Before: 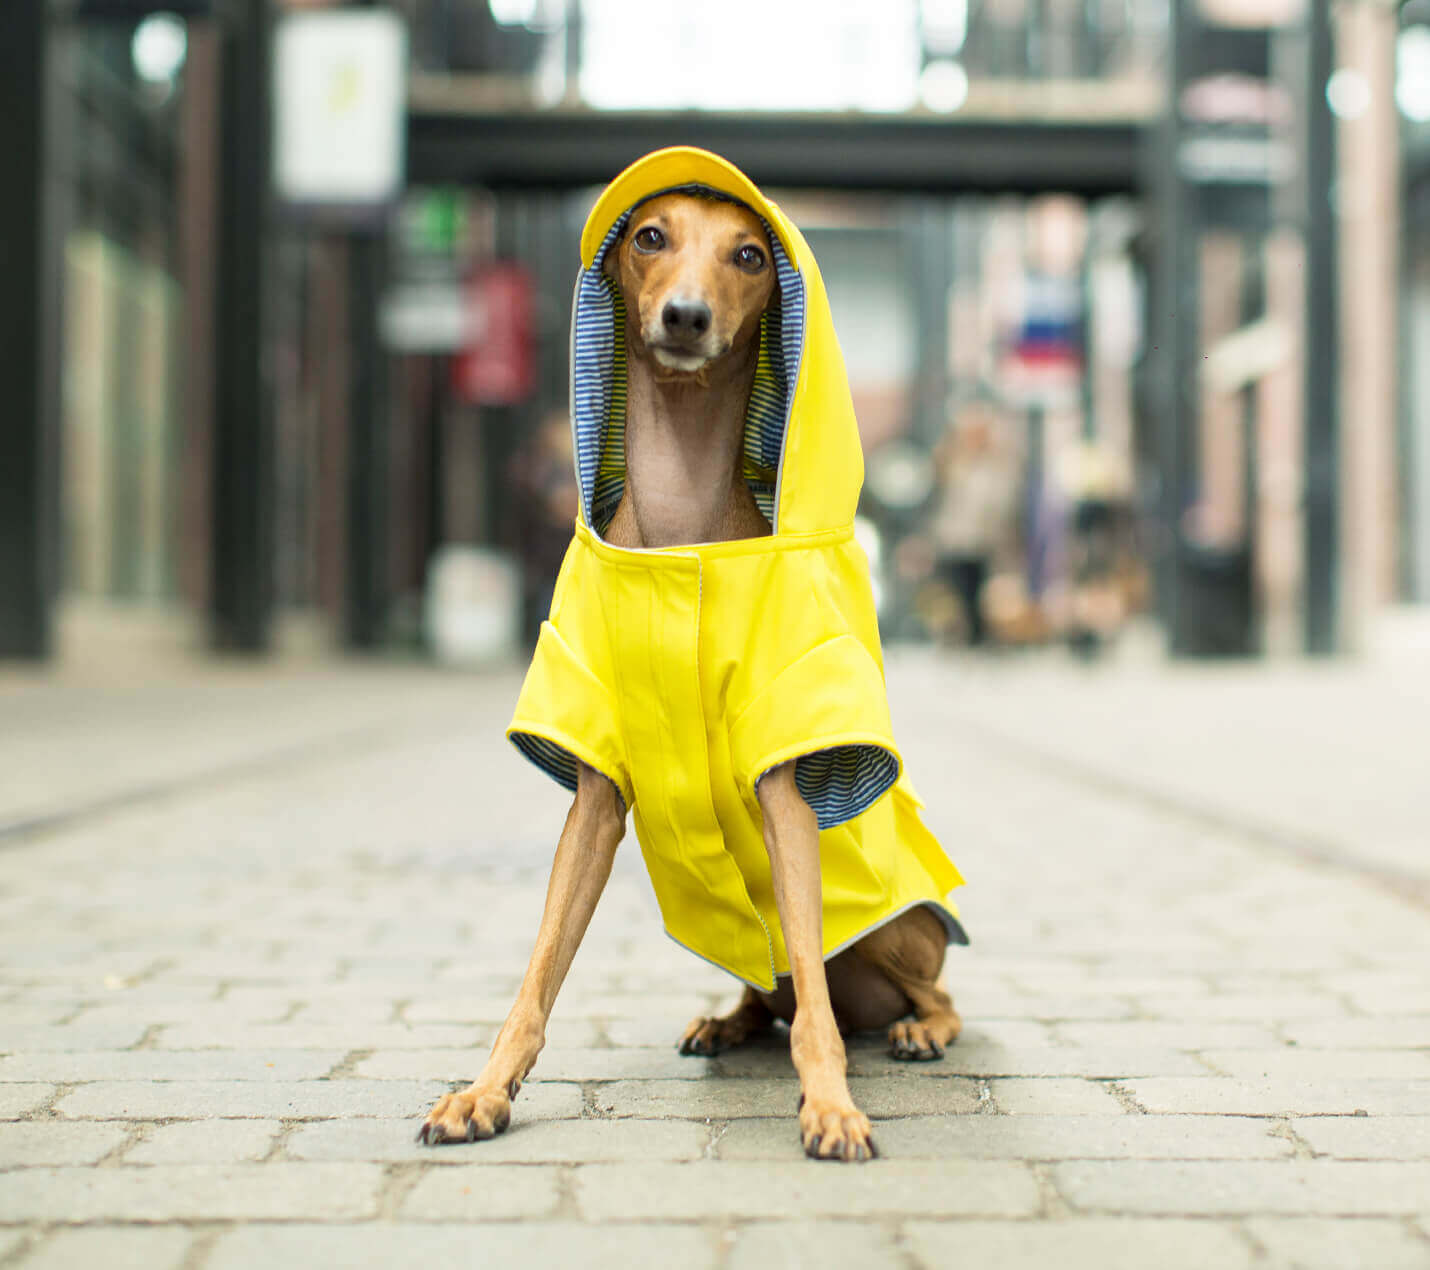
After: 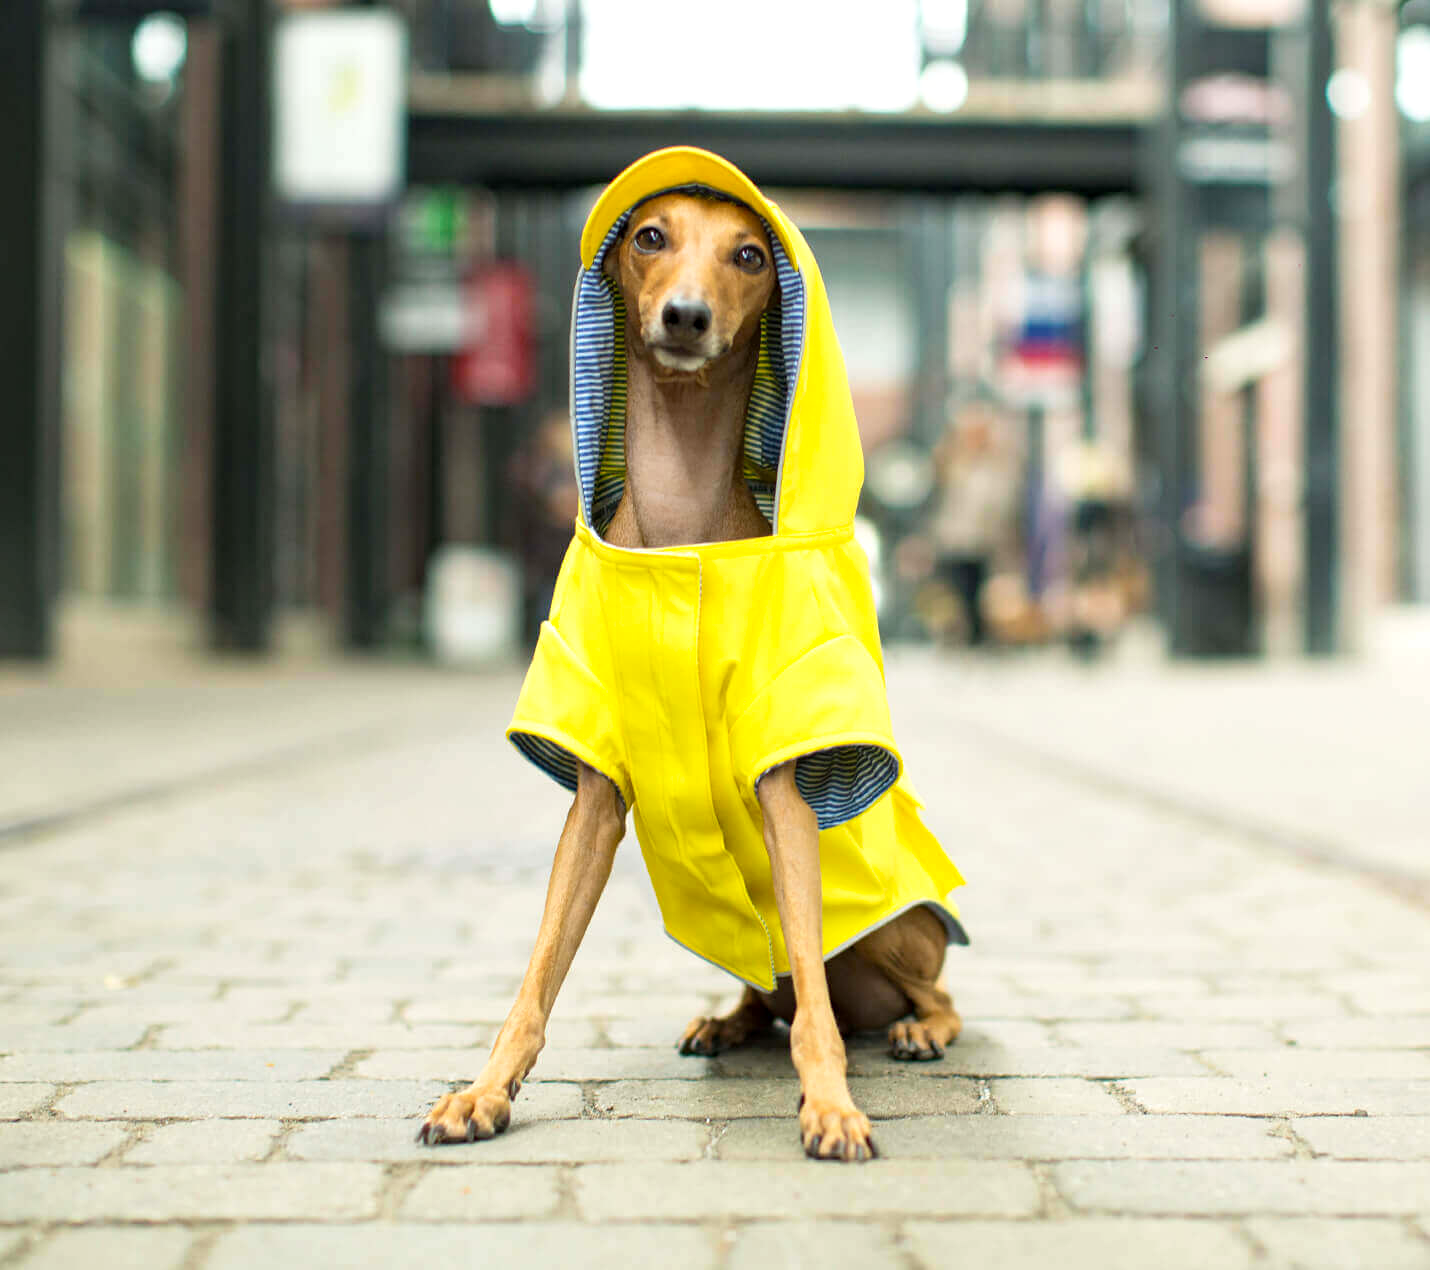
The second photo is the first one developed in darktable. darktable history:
haze removal: adaptive false
levels: levels [0, 0.476, 0.951]
